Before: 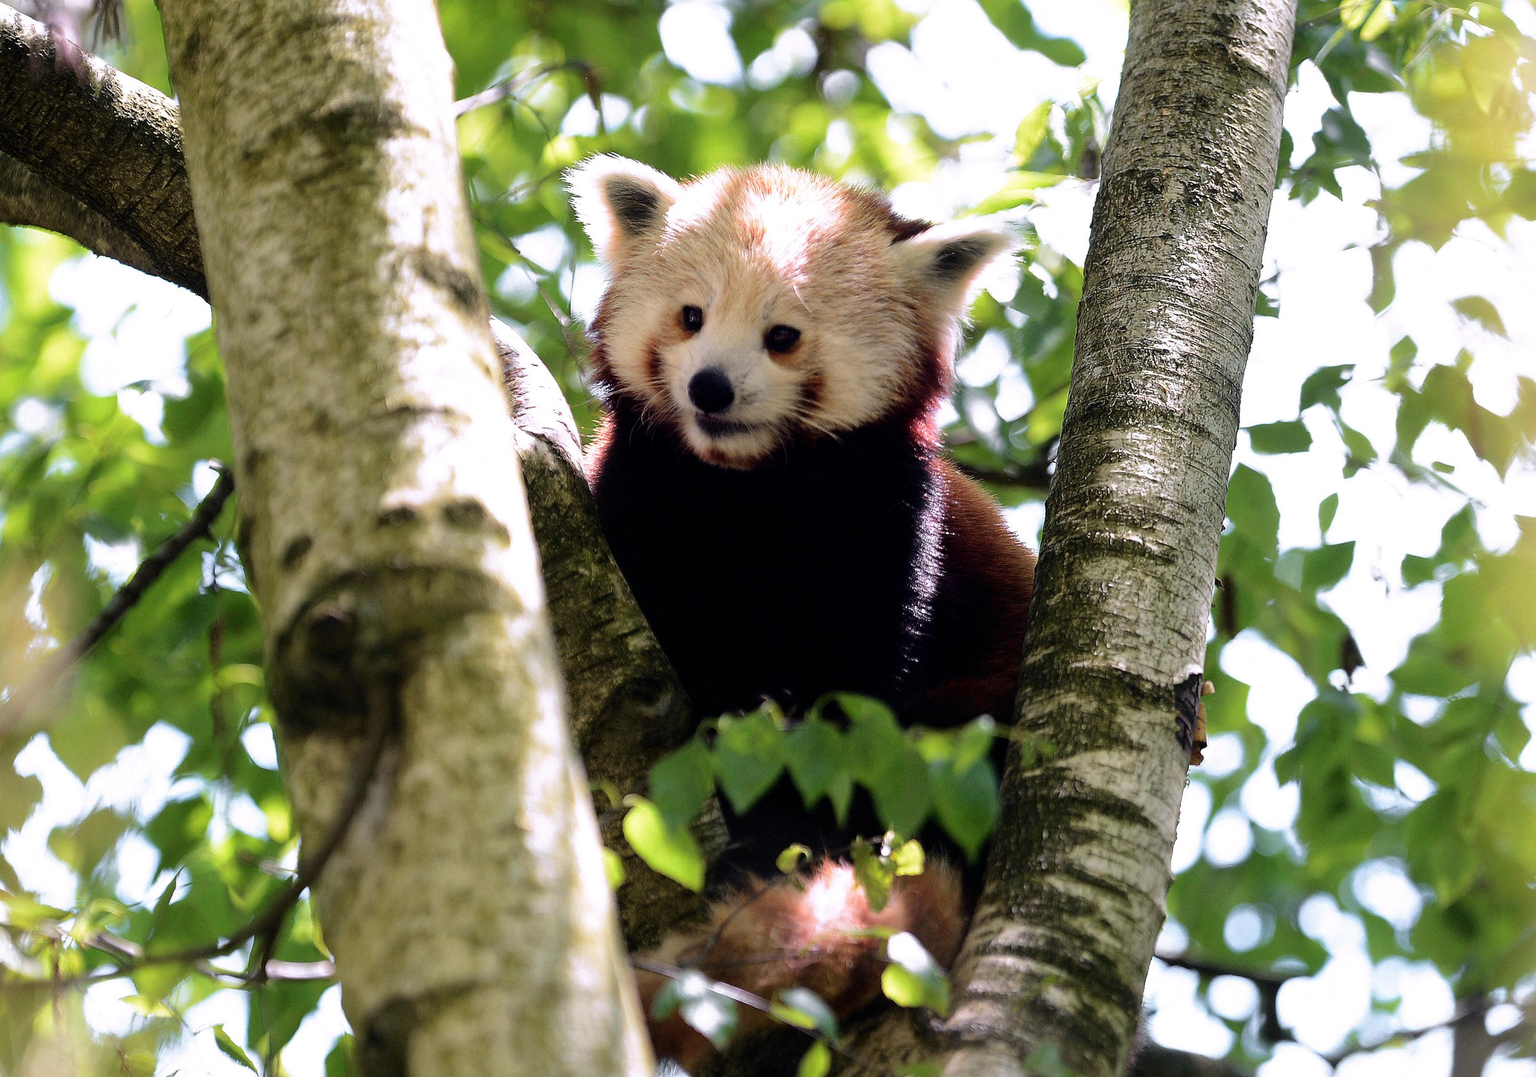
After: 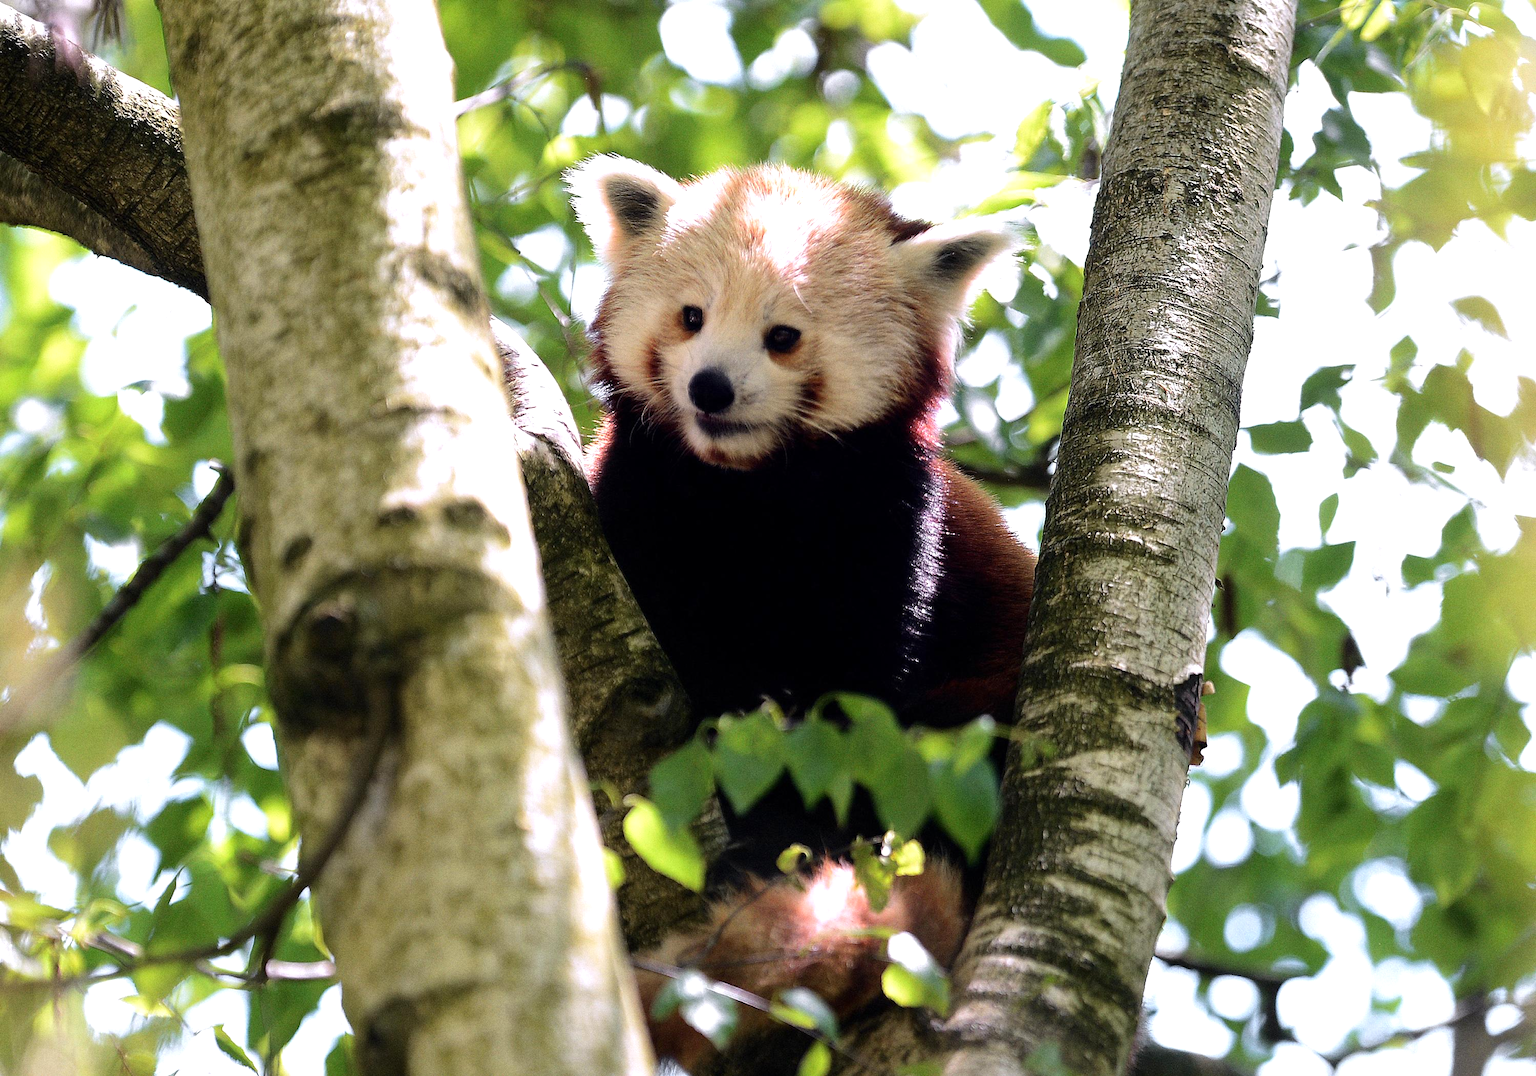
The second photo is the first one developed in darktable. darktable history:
exposure: exposure 0.2 EV, compensate highlight preservation false
grain: coarseness 0.47 ISO
